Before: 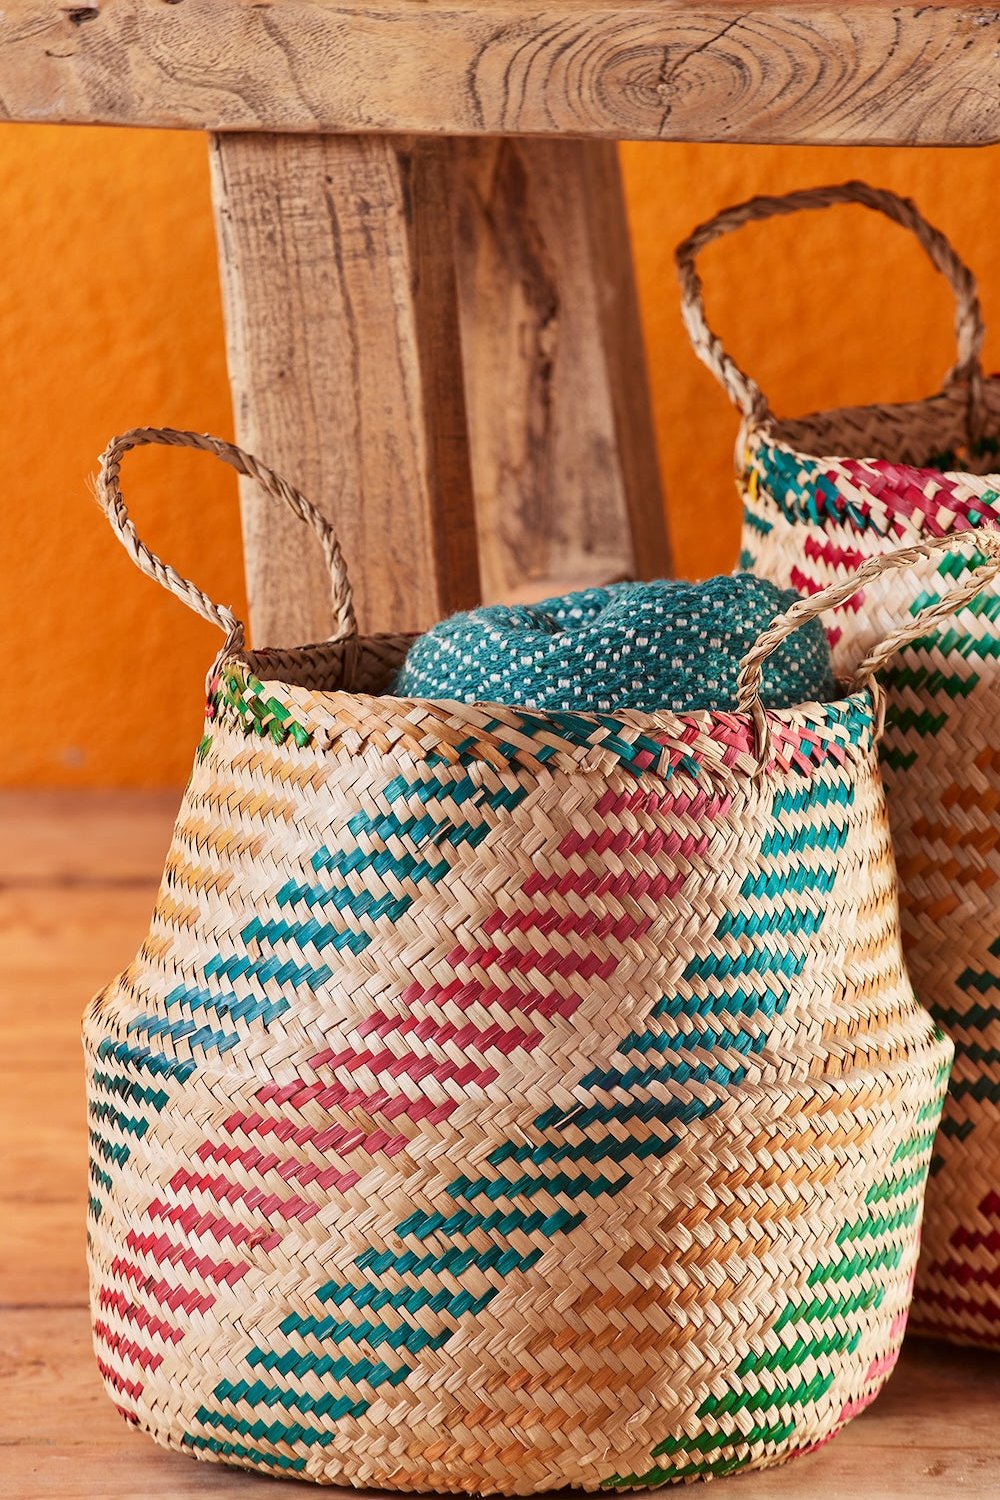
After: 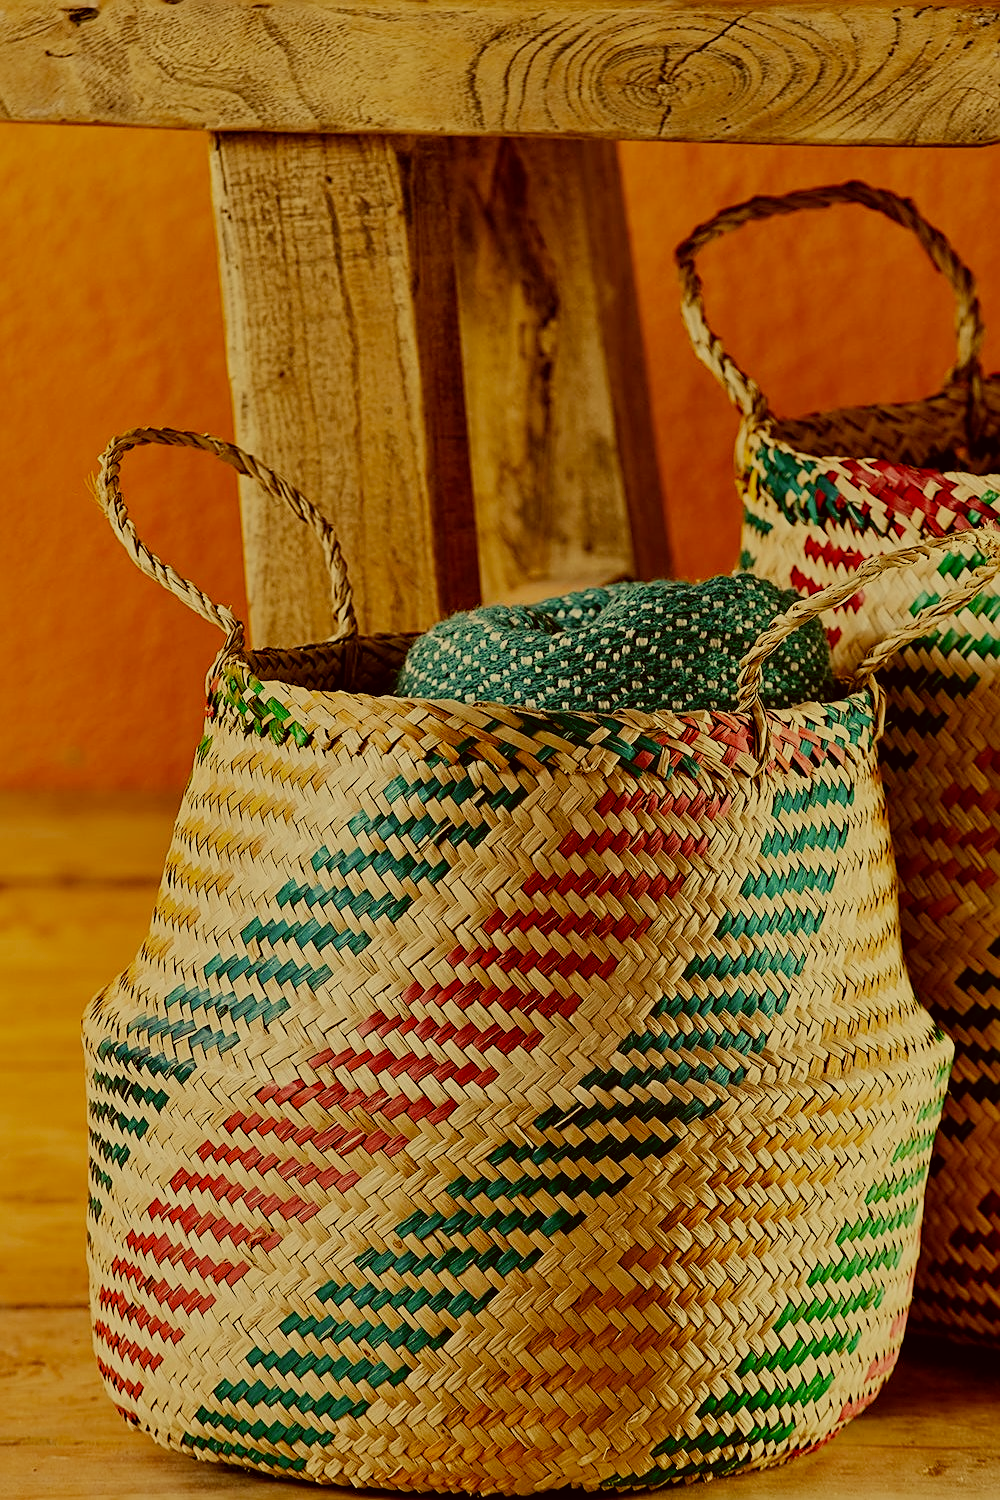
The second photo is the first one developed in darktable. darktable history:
color correction: highlights a* 0.162, highlights b* 29.53, shadows a* -0.162, shadows b* 21.09
filmic rgb: middle gray luminance 29%, black relative exposure -10.3 EV, white relative exposure 5.5 EV, threshold 6 EV, target black luminance 0%, hardness 3.95, latitude 2.04%, contrast 1.132, highlights saturation mix 5%, shadows ↔ highlights balance 15.11%, preserve chrominance no, color science v3 (2019), use custom middle-gray values true, iterations of high-quality reconstruction 0, enable highlight reconstruction true
sharpen: on, module defaults
